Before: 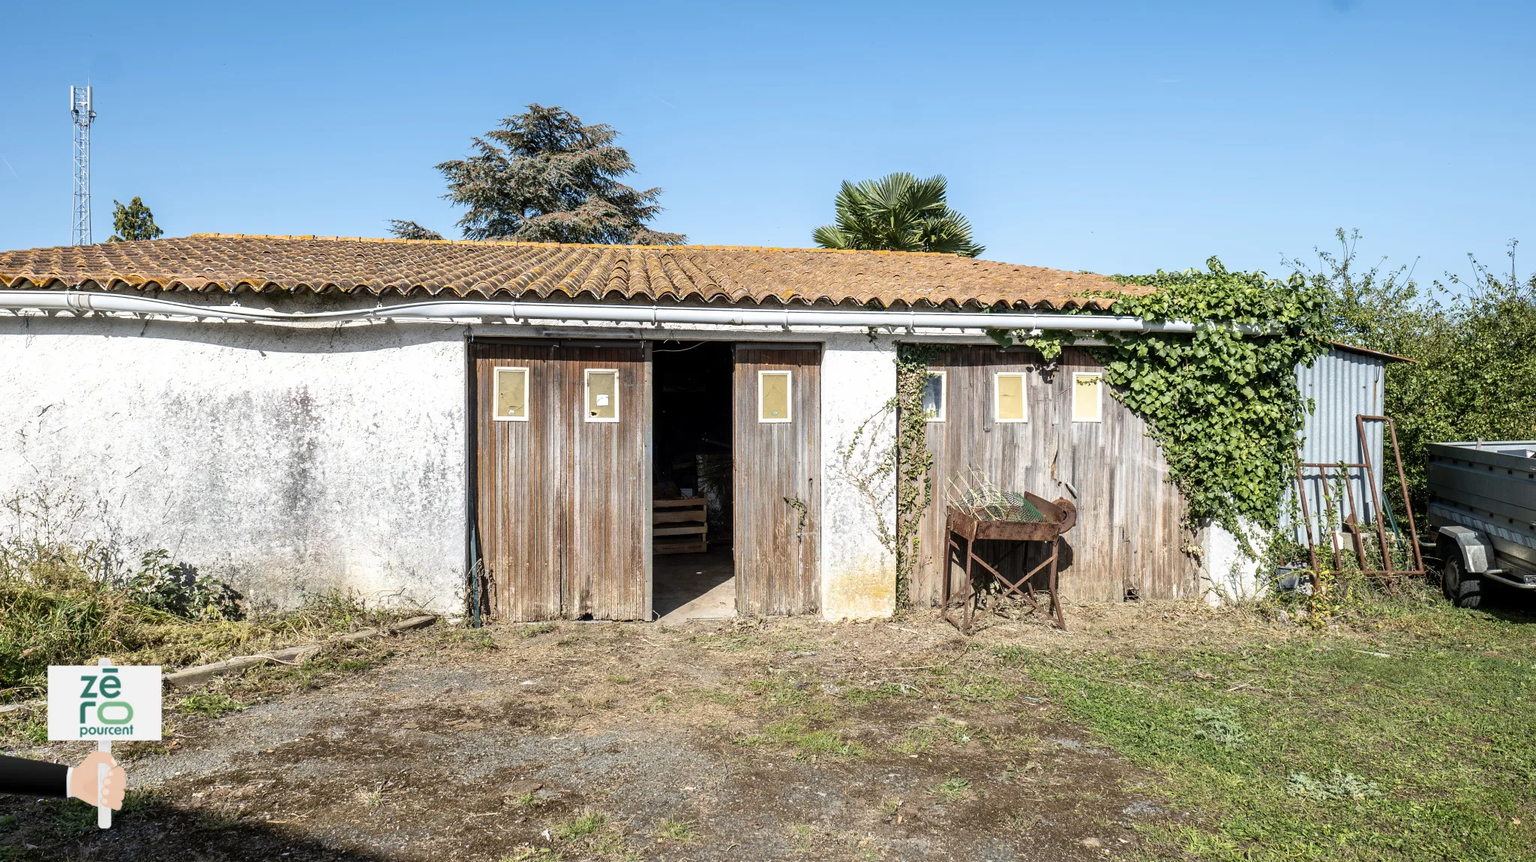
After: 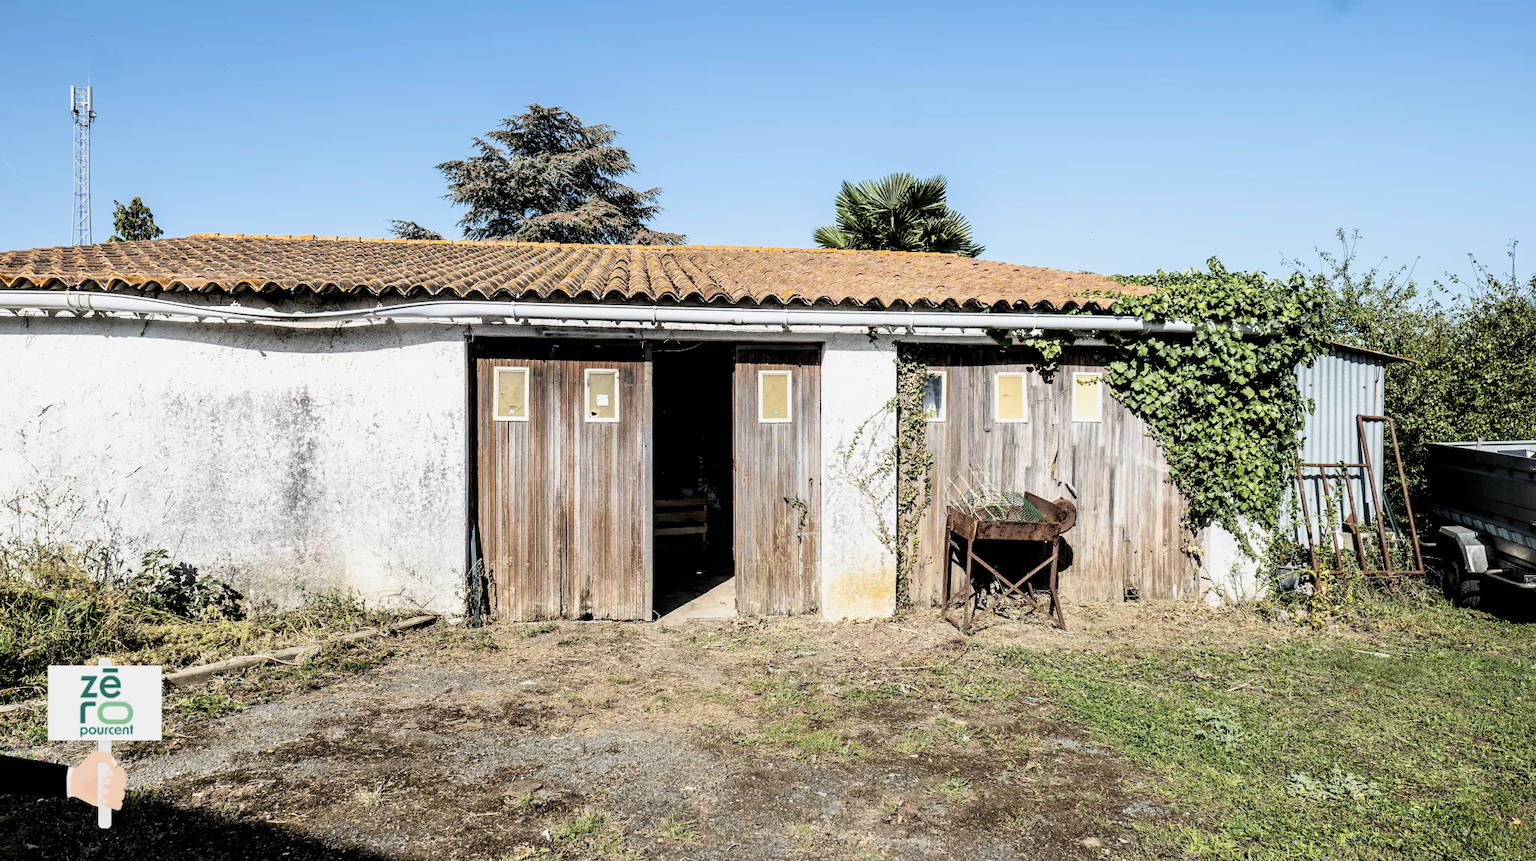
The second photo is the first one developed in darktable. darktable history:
exposure: compensate highlight preservation false
filmic rgb: black relative exposure -4 EV, white relative exposure 3 EV, hardness 3.02, contrast 1.4
